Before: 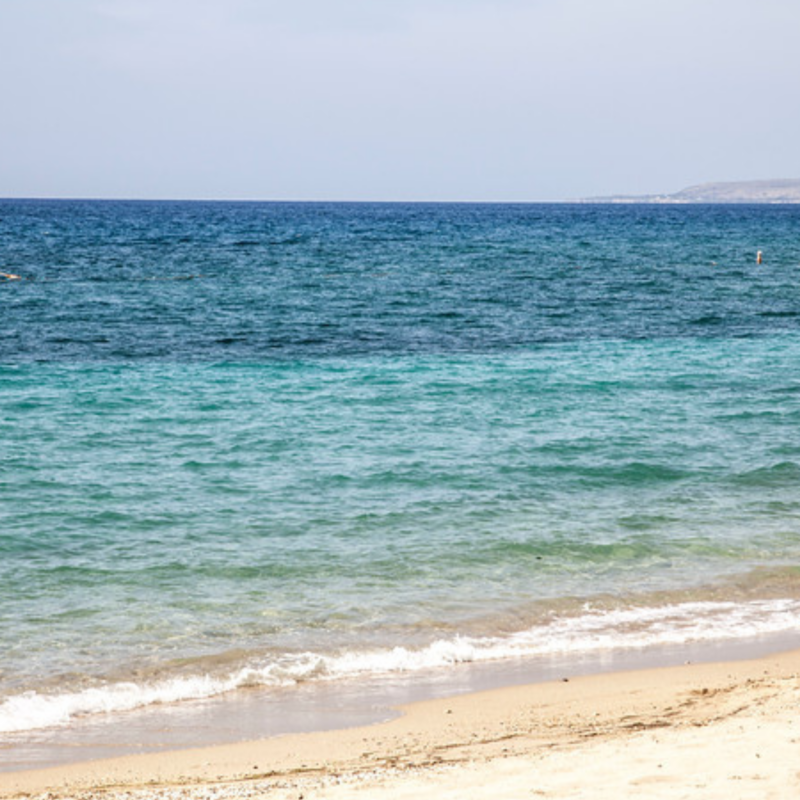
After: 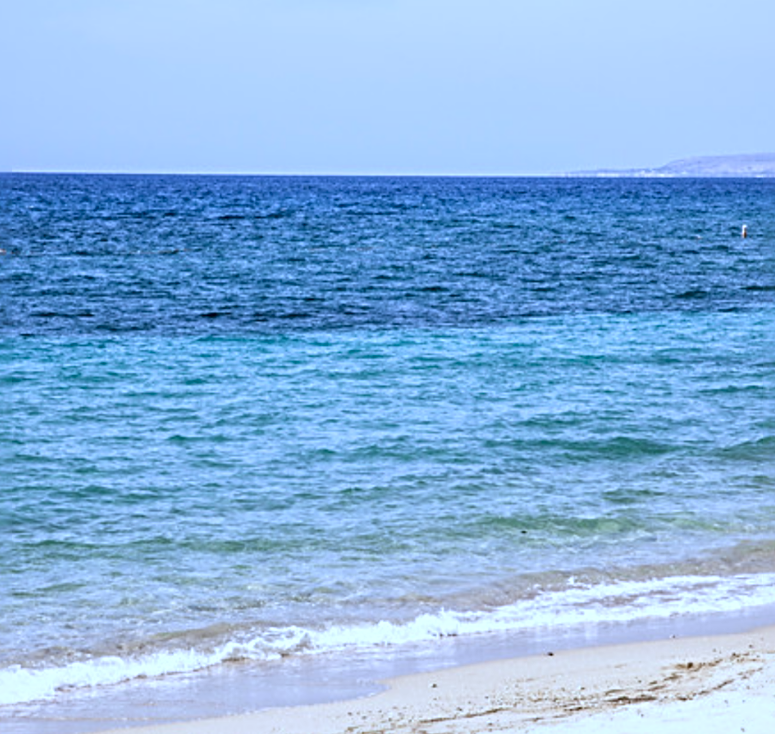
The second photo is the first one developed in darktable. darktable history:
sharpen: radius 4.883
white balance: red 0.871, blue 1.249
crop: left 1.964%, top 3.251%, right 1.122%, bottom 4.933%
